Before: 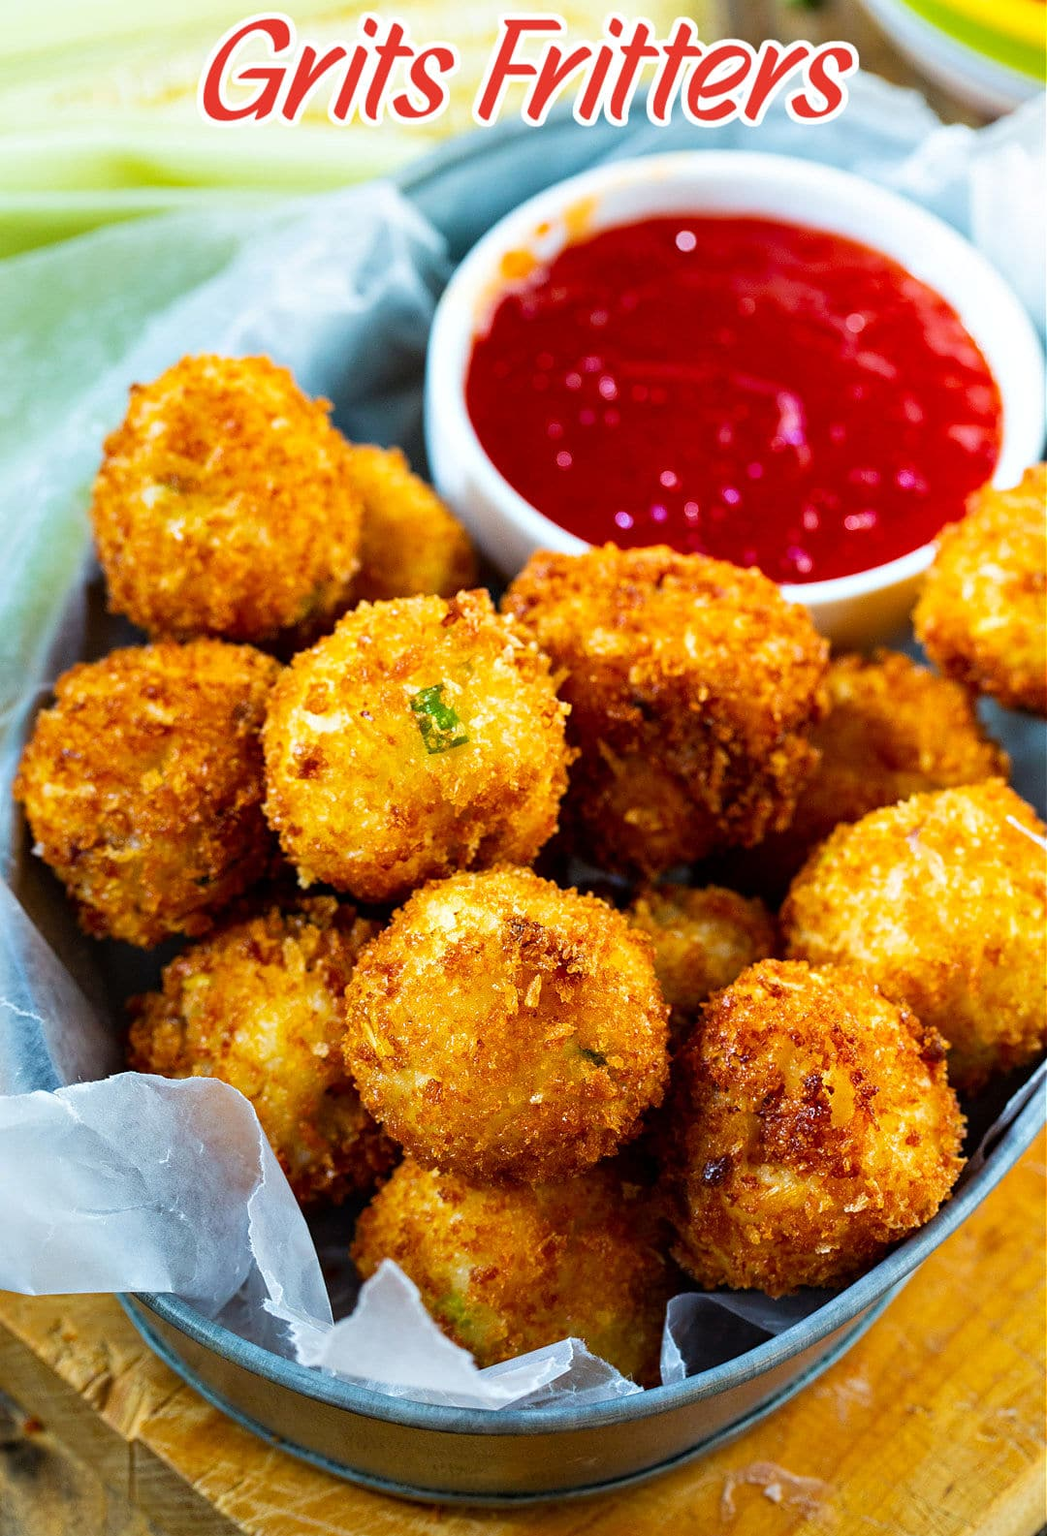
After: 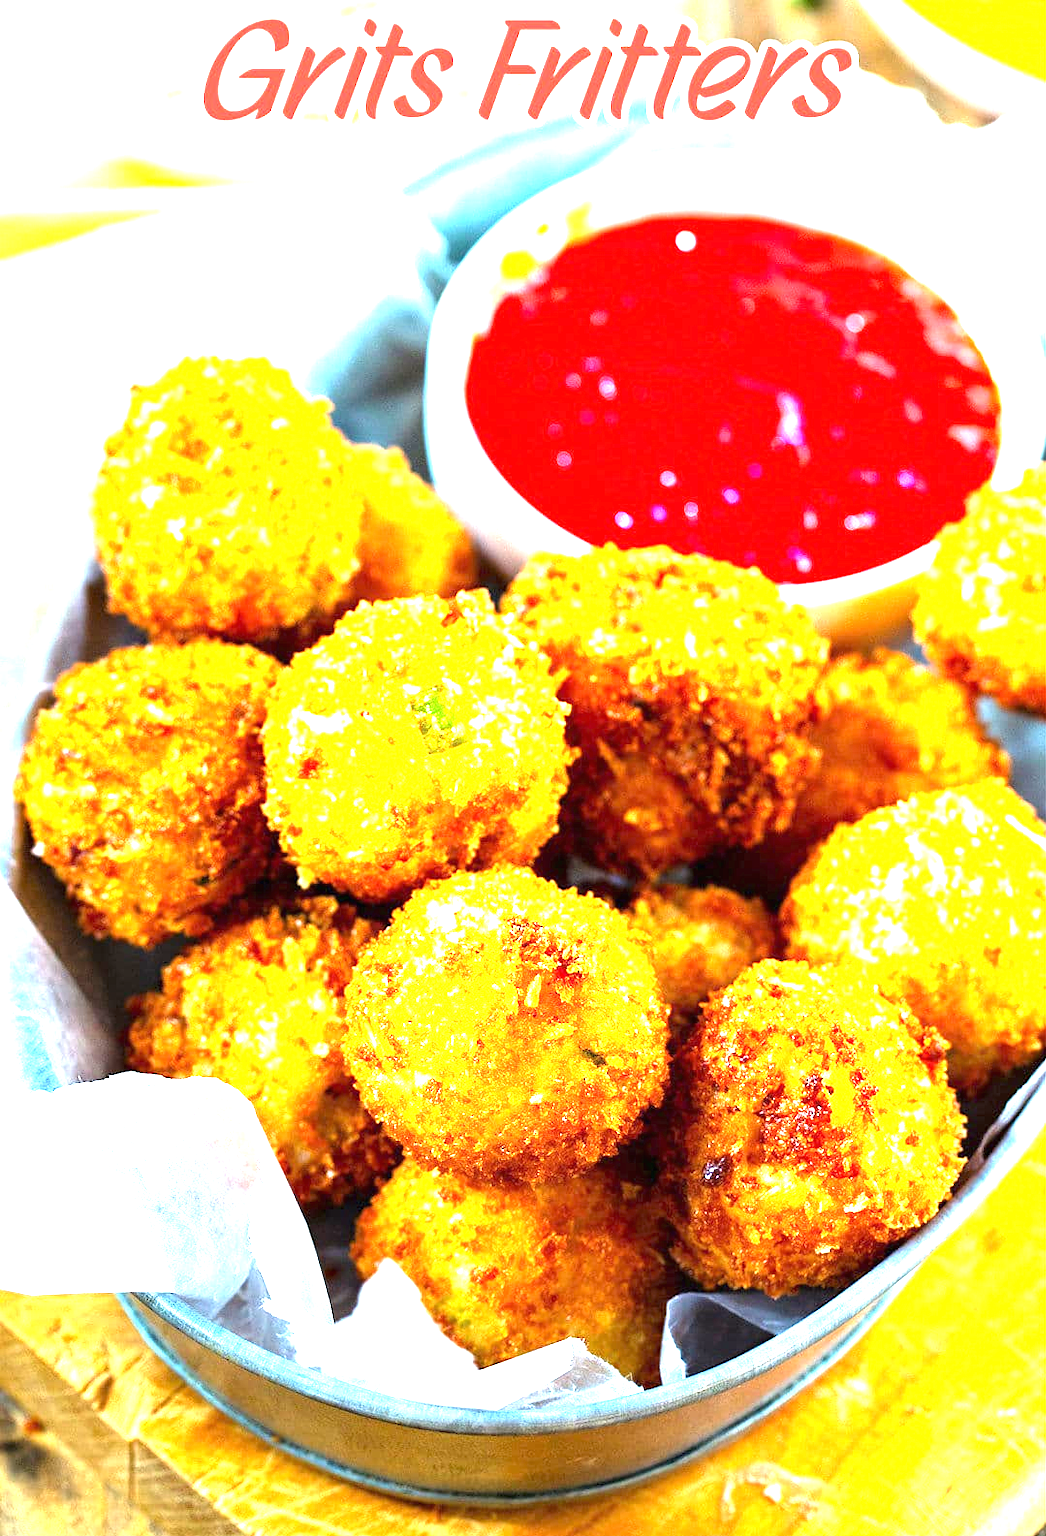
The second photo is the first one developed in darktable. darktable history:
exposure: black level correction 0, exposure 2.17 EV, compensate highlight preservation false
